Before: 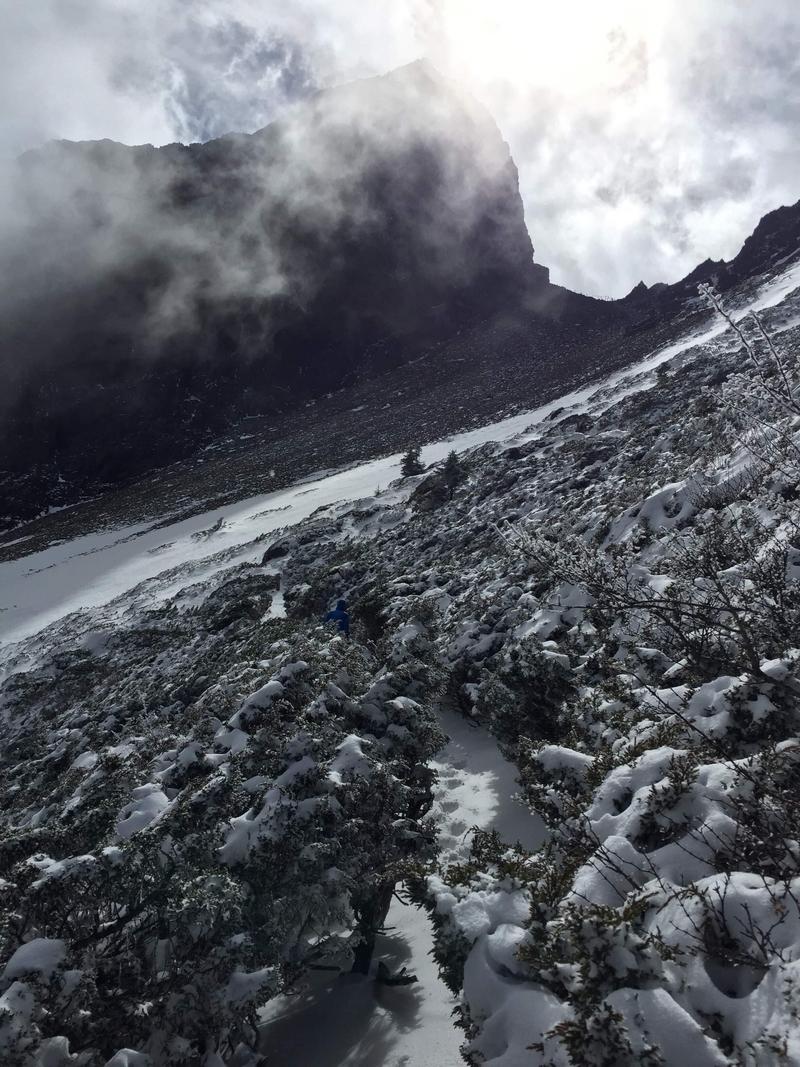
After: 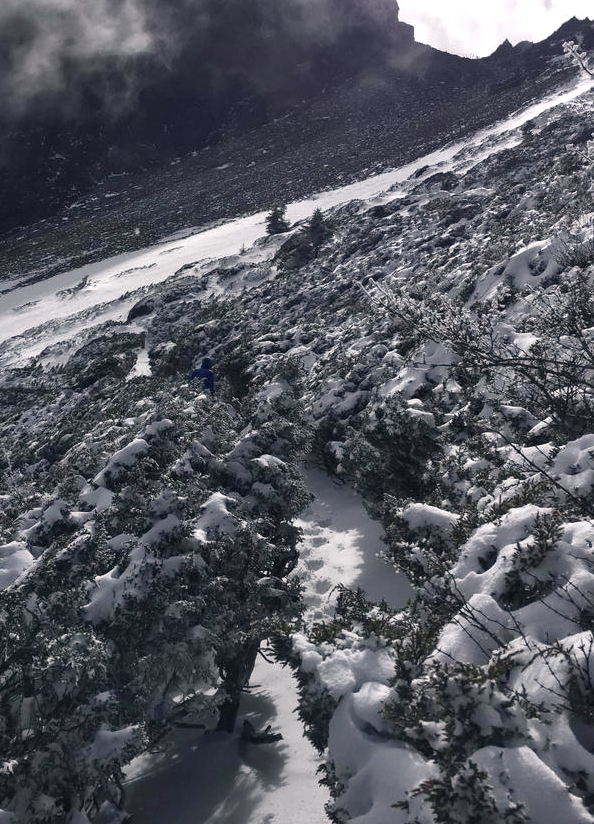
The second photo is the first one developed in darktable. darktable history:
color balance rgb: power › chroma 1.017%, power › hue 252°, perceptual saturation grading › global saturation 20%, perceptual saturation grading › highlights -25.81%, perceptual saturation grading › shadows 24.015%
color correction: highlights a* 5.54, highlights b* 5.2, saturation 0.643
exposure: black level correction -0.002, exposure 0.536 EV, compensate exposure bias true, compensate highlight preservation false
crop: left 16.881%, top 22.712%, right 8.861%
